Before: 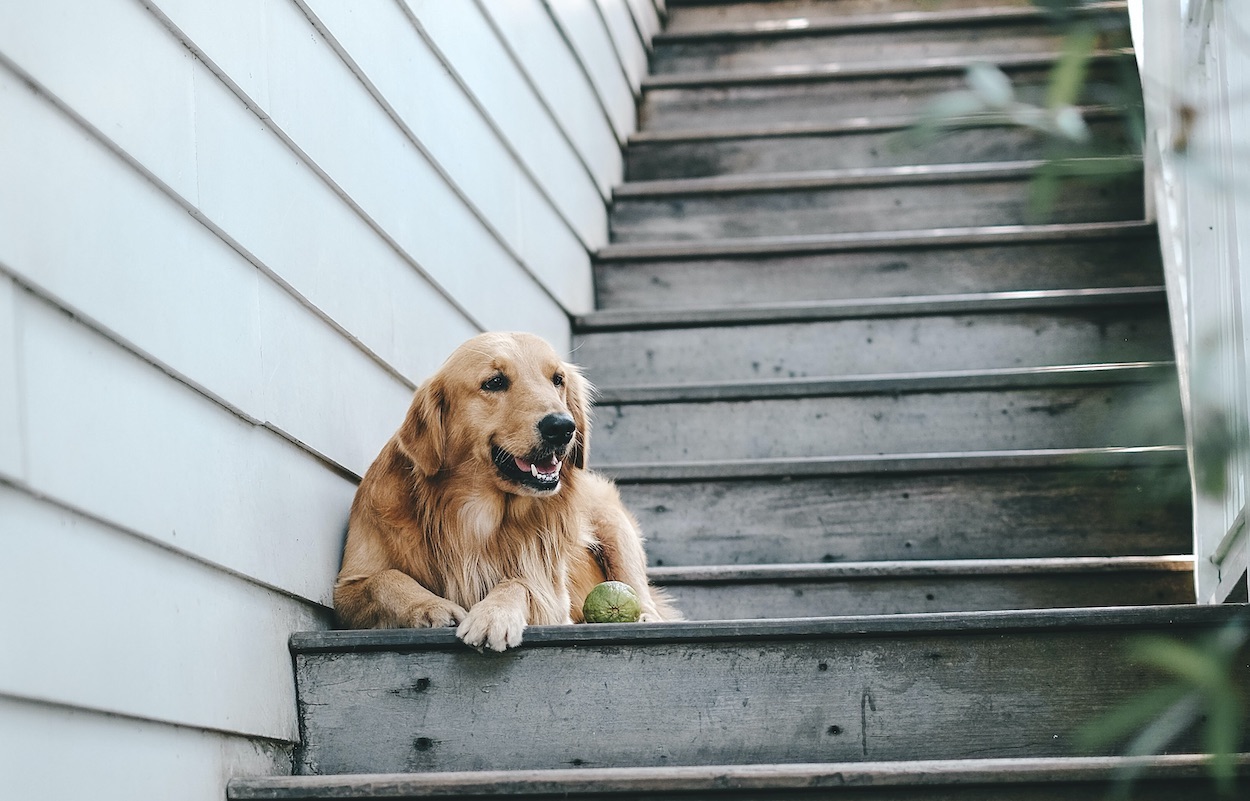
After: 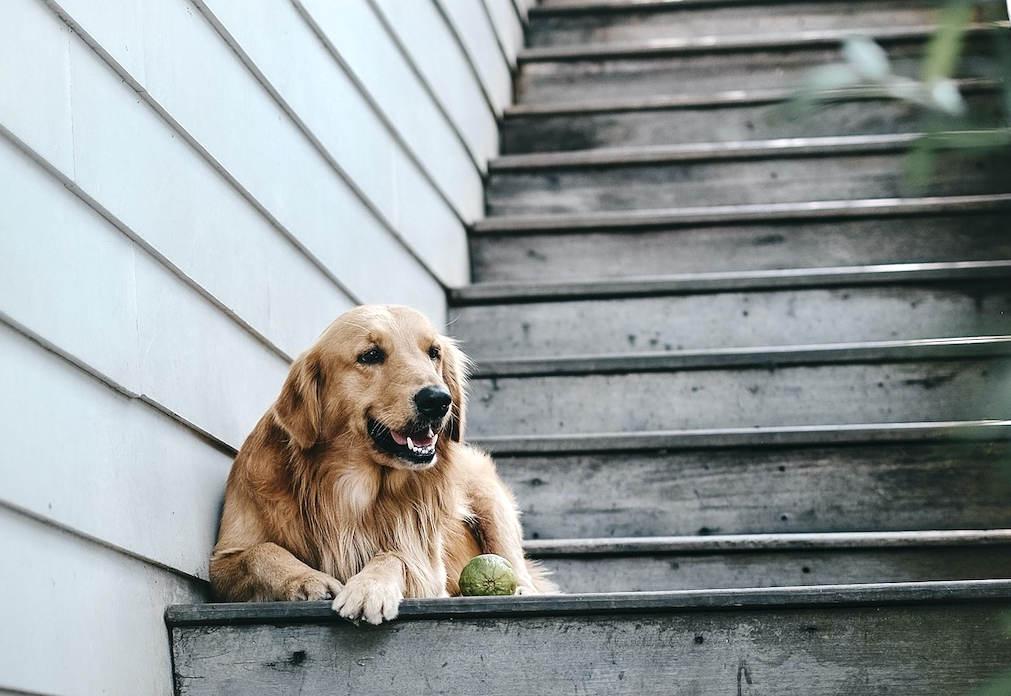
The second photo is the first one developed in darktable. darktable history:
crop: left 9.929%, top 3.475%, right 9.188%, bottom 9.529%
local contrast: mode bilateral grid, contrast 25, coarseness 60, detail 151%, midtone range 0.2
